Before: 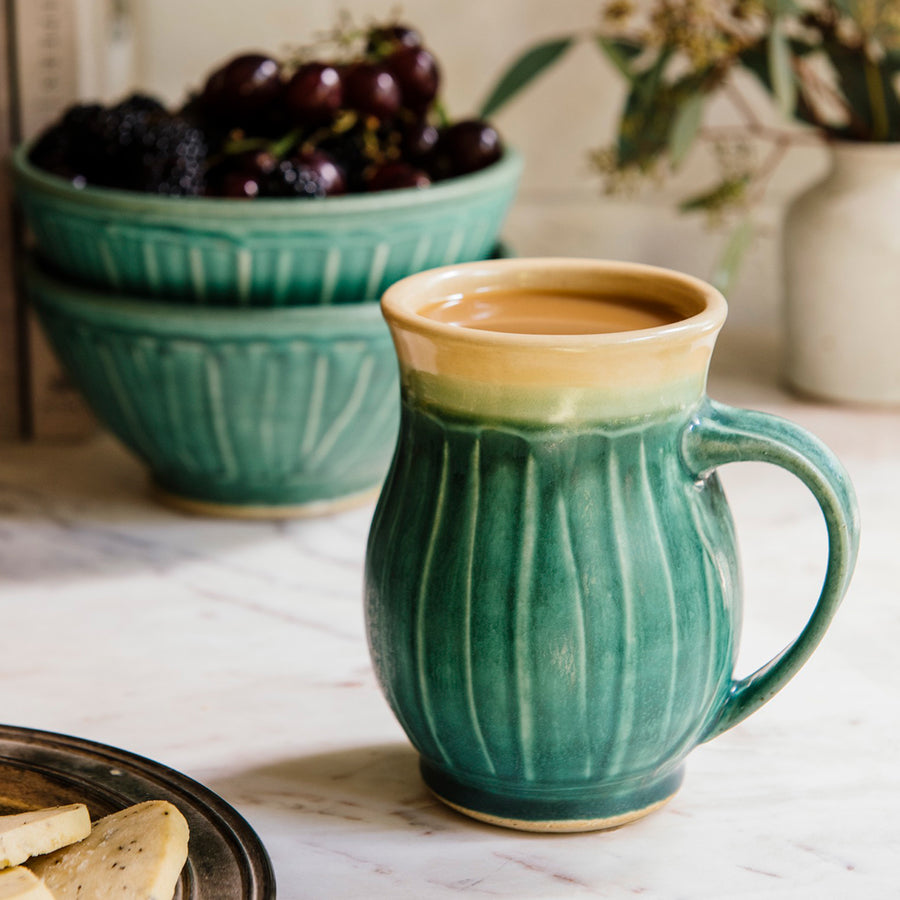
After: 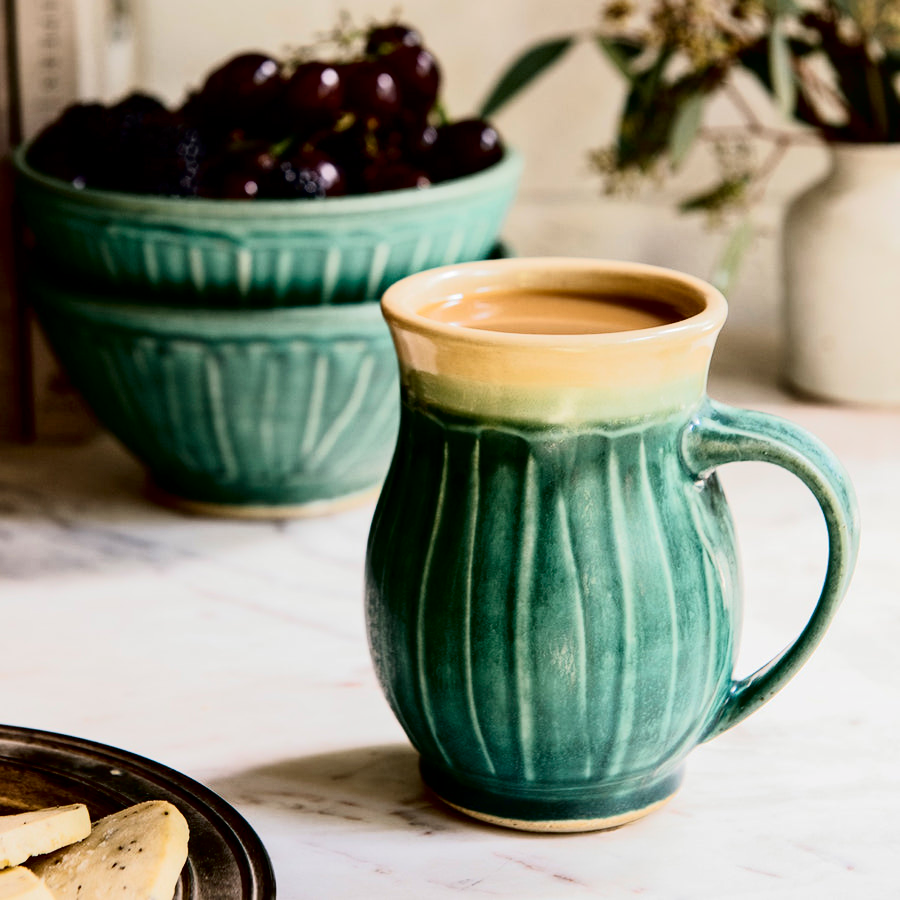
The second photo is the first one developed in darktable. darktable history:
tone curve: curves: ch0 [(0, 0) (0.003, 0.001) (0.011, 0.001) (0.025, 0.001) (0.044, 0.001) (0.069, 0.003) (0.1, 0.007) (0.136, 0.013) (0.177, 0.032) (0.224, 0.083) (0.277, 0.157) (0.335, 0.237) (0.399, 0.334) (0.468, 0.446) (0.543, 0.562) (0.623, 0.683) (0.709, 0.801) (0.801, 0.869) (0.898, 0.918) (1, 1)], color space Lab, independent channels, preserve colors none
tone equalizer: on, module defaults
